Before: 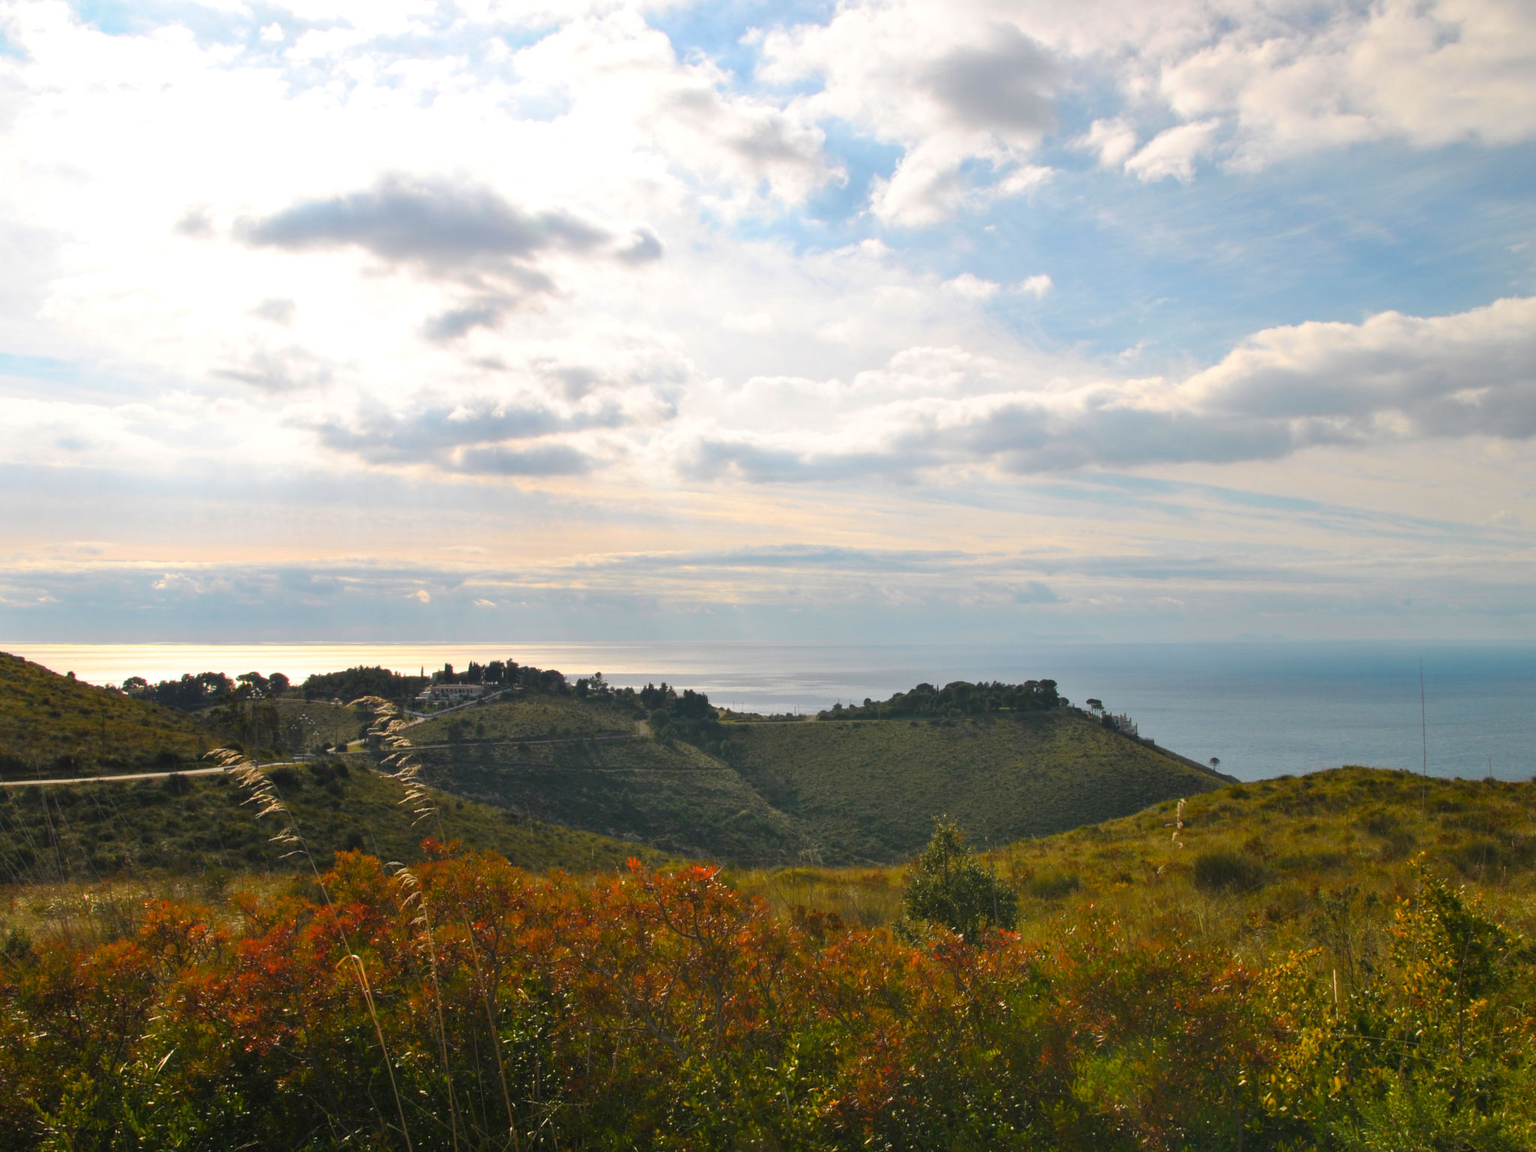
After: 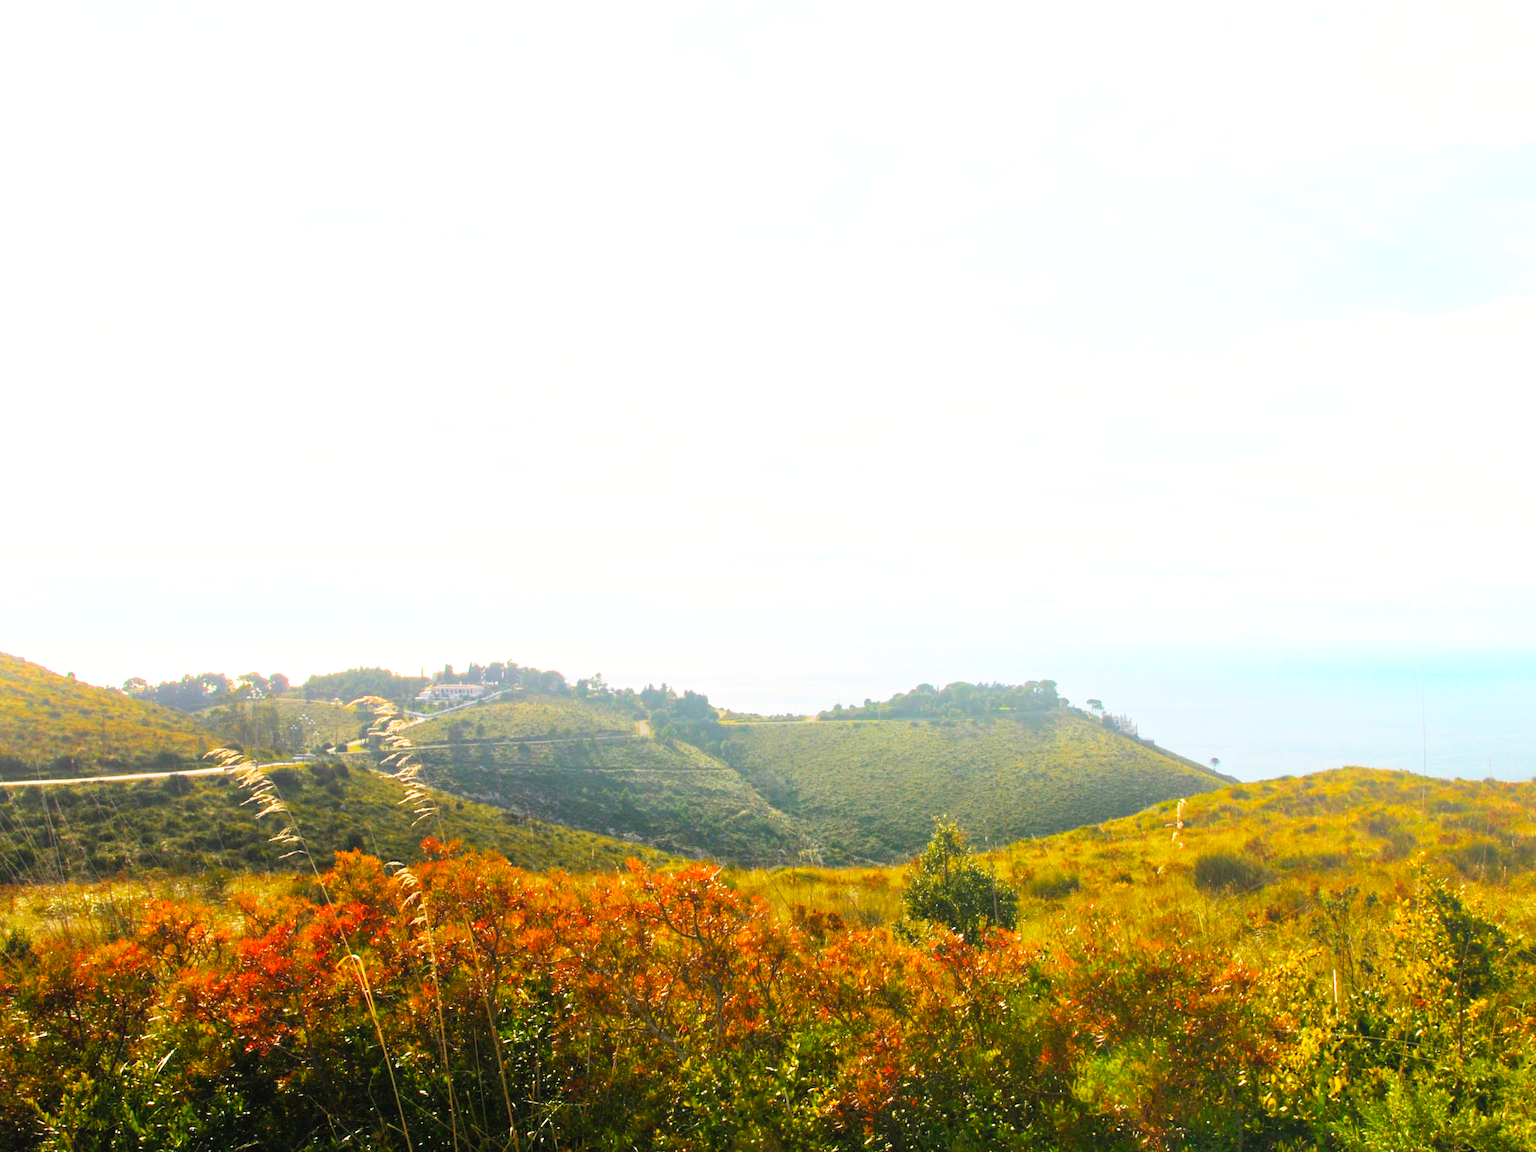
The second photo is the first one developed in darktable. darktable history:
base curve: curves: ch0 [(0, 0) (0.007, 0.004) (0.027, 0.03) (0.046, 0.07) (0.207, 0.54) (0.442, 0.872) (0.673, 0.972) (1, 1)], preserve colors none
exposure: black level correction 0.003, exposure 0.383 EV, compensate highlight preservation false
bloom: size 38%, threshold 95%, strength 30%
shadows and highlights: shadows 25, highlights -25
